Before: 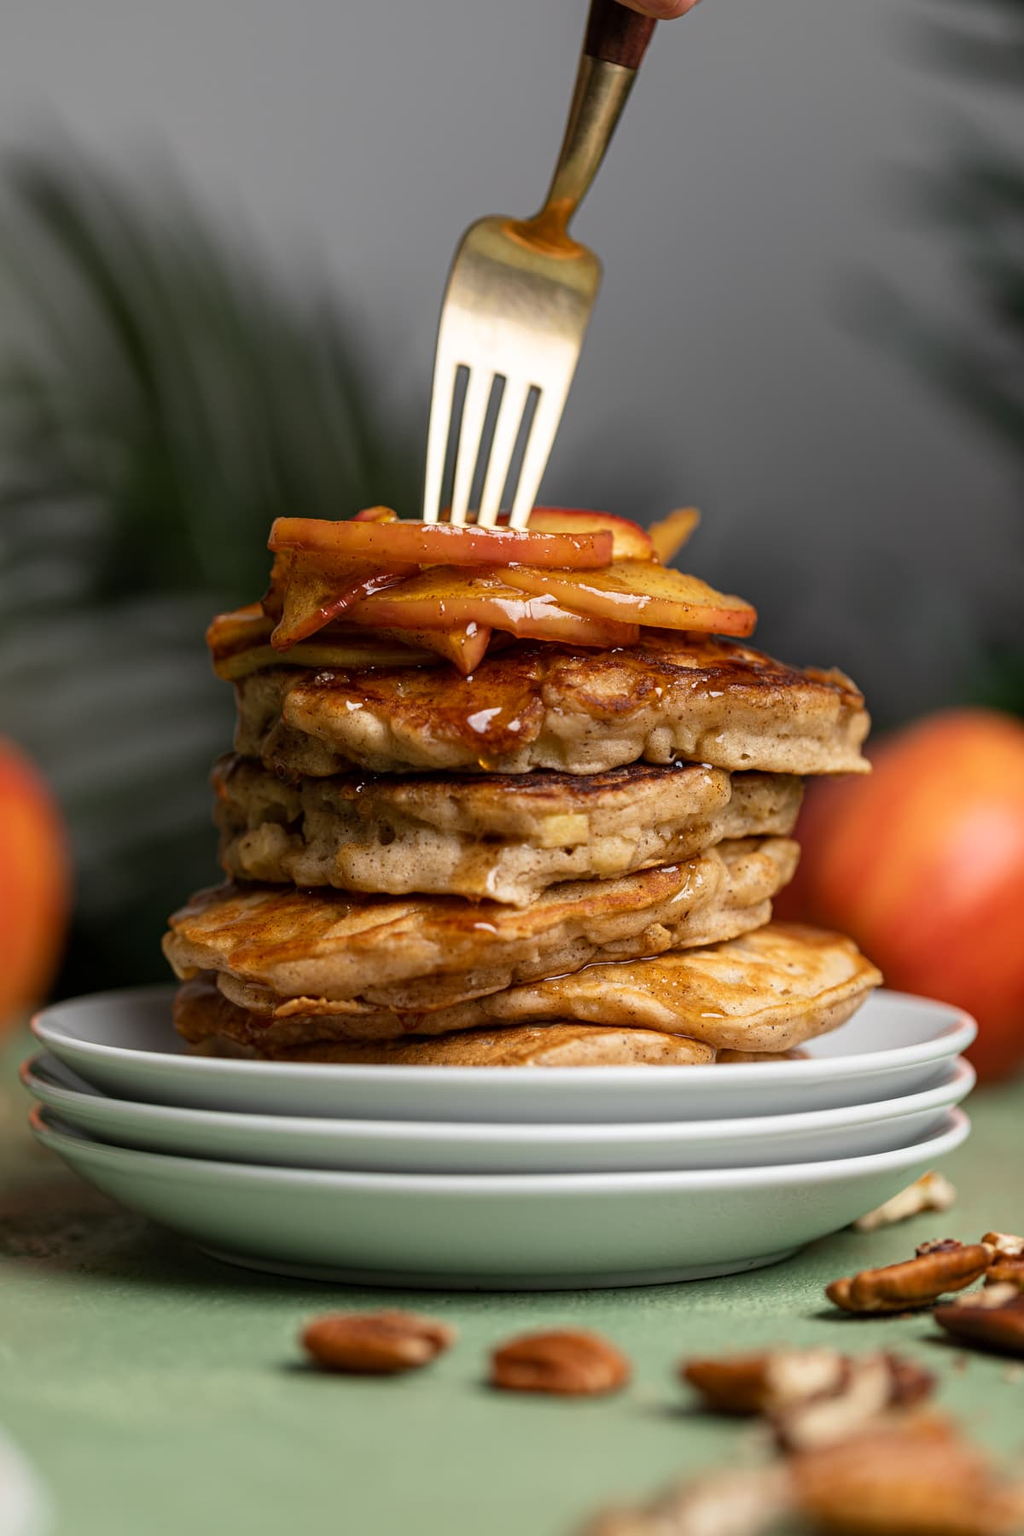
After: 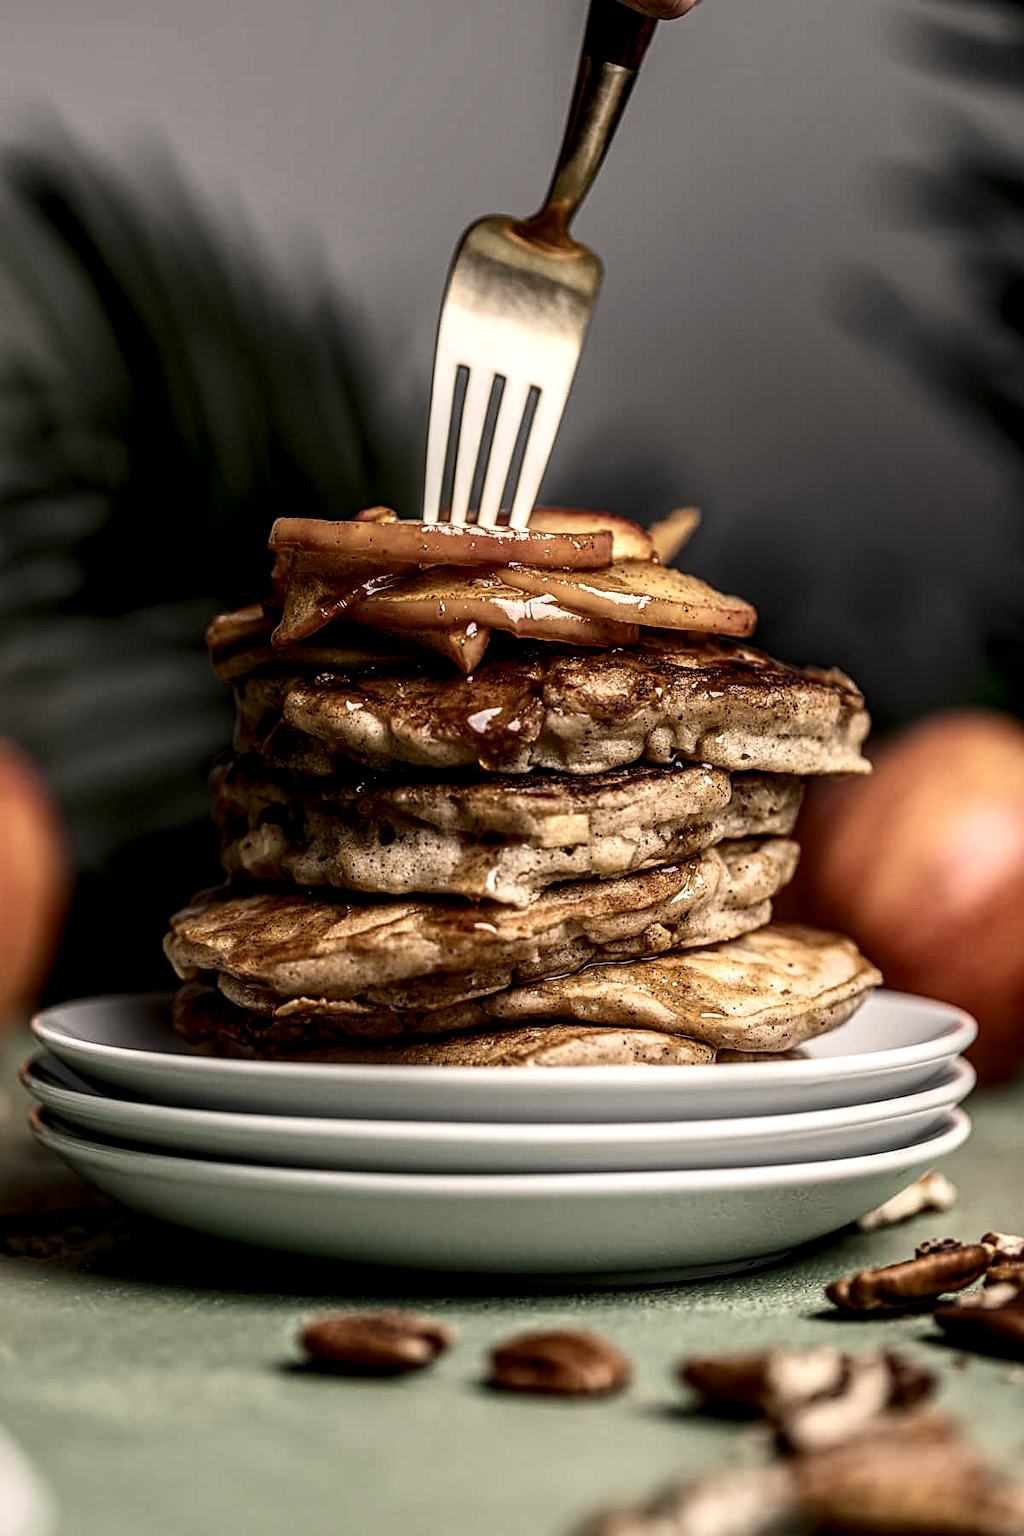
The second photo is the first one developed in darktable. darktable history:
sharpen: on, module defaults
color correction: highlights a* 3.76, highlights b* 5.08
exposure: exposure -0.404 EV, compensate highlight preservation false
local contrast: highlights 4%, shadows 1%, detail 182%
contrast brightness saturation: contrast 0.251, saturation -0.314
